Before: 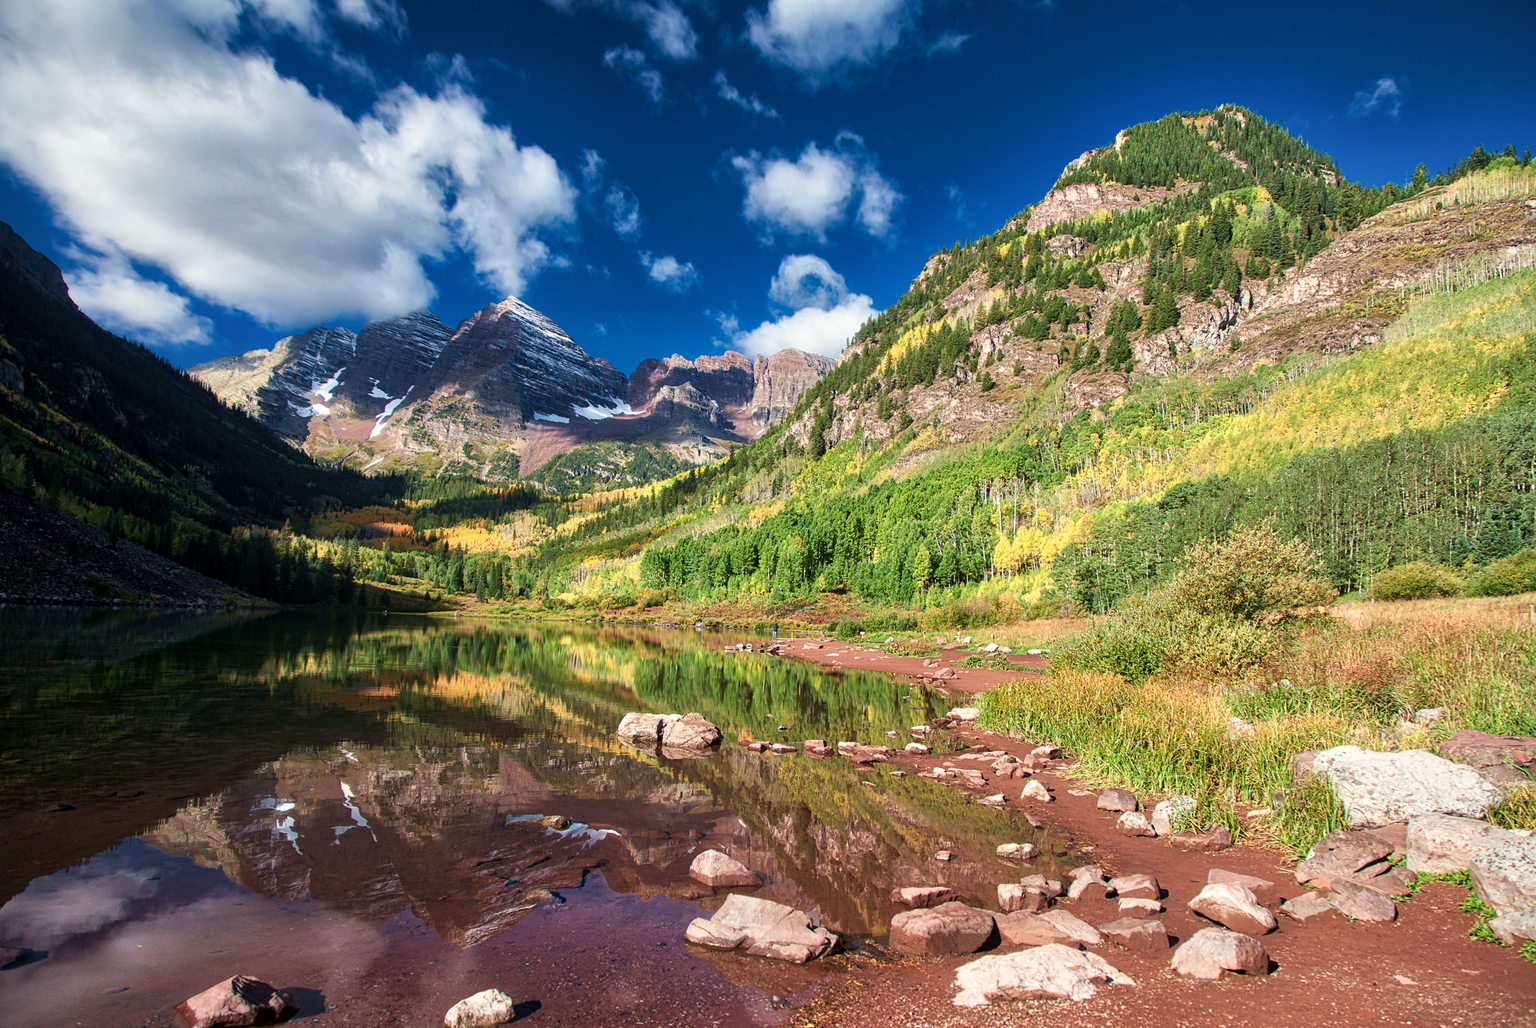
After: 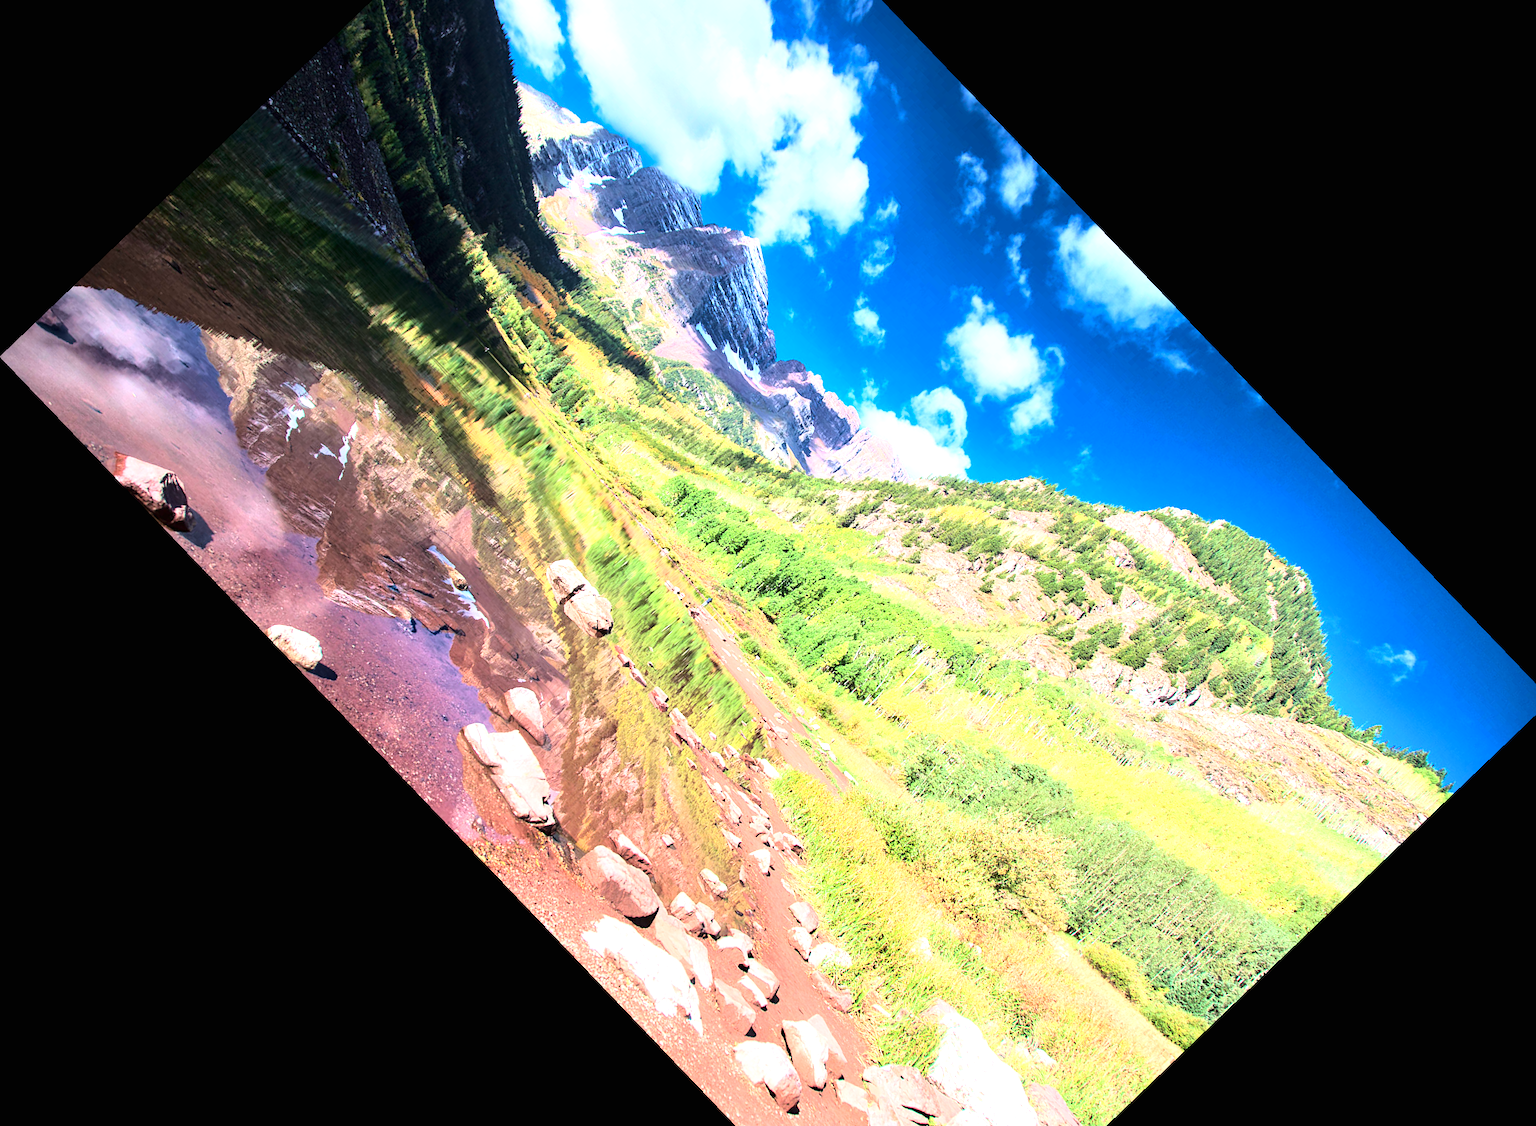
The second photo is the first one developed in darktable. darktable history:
base curve: curves: ch0 [(0, 0) (0.028, 0.03) (0.121, 0.232) (0.46, 0.748) (0.859, 0.968) (1, 1)]
exposure: black level correction 0, exposure 1.2 EV, compensate exposure bias true, compensate highlight preservation false
crop and rotate: angle -46.26°, top 16.234%, right 0.912%, bottom 11.704%
color calibration: illuminant as shot in camera, x 0.358, y 0.373, temperature 4628.91 K
